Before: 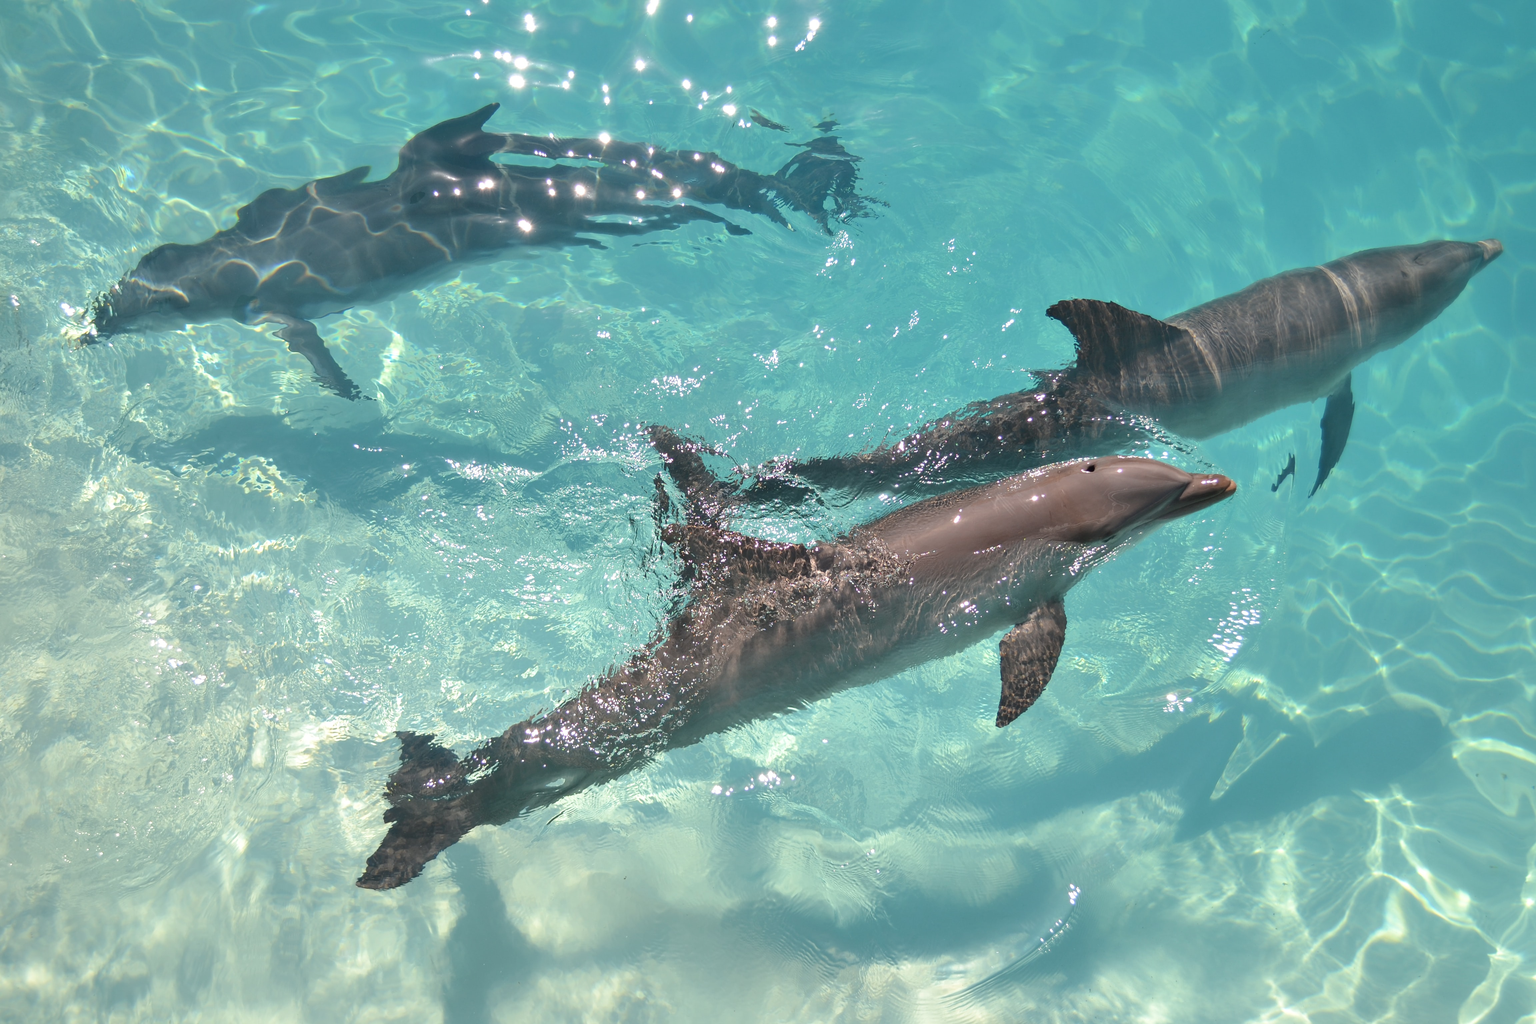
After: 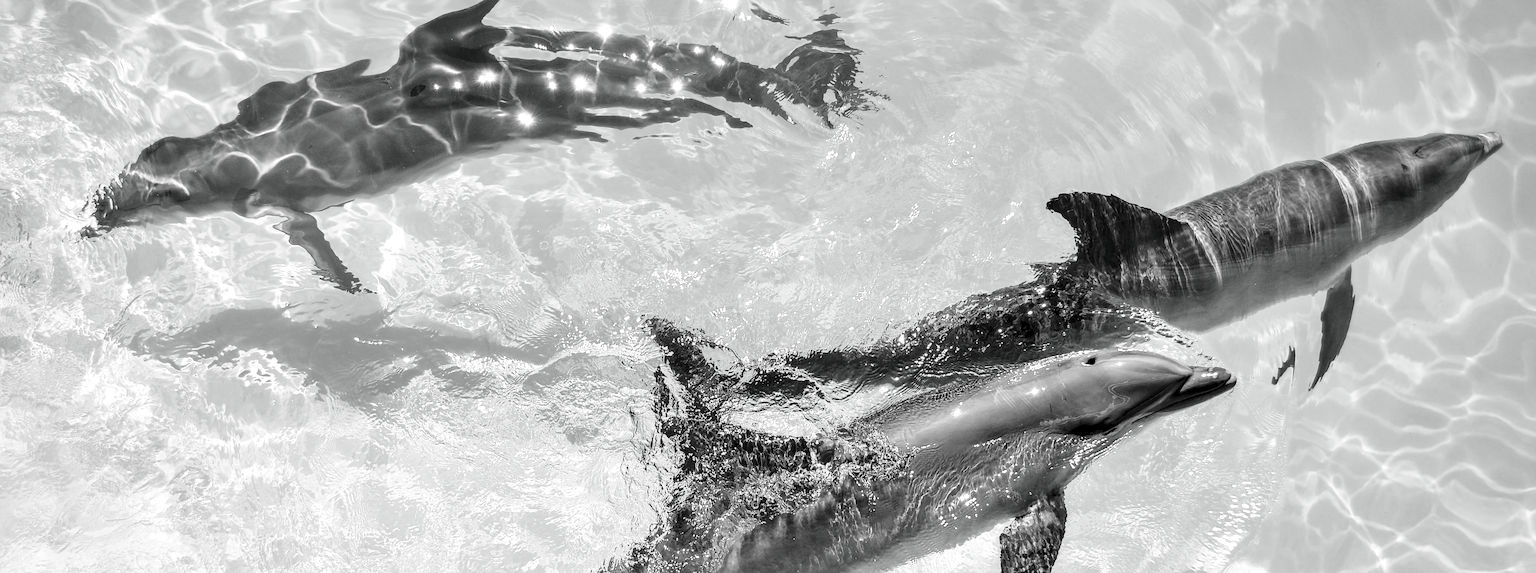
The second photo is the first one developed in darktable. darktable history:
crop and rotate: top 10.492%, bottom 33.495%
filmic rgb: black relative exposure -5.04 EV, white relative exposure 3.98 EV, hardness 2.91, contrast 1.403, highlights saturation mix -28.89%
sharpen: on, module defaults
local contrast: detail 150%
exposure: black level correction 0, exposure 1.738 EV, compensate highlight preservation false
contrast brightness saturation: contrast -0.03, brightness -0.6, saturation -0.984
